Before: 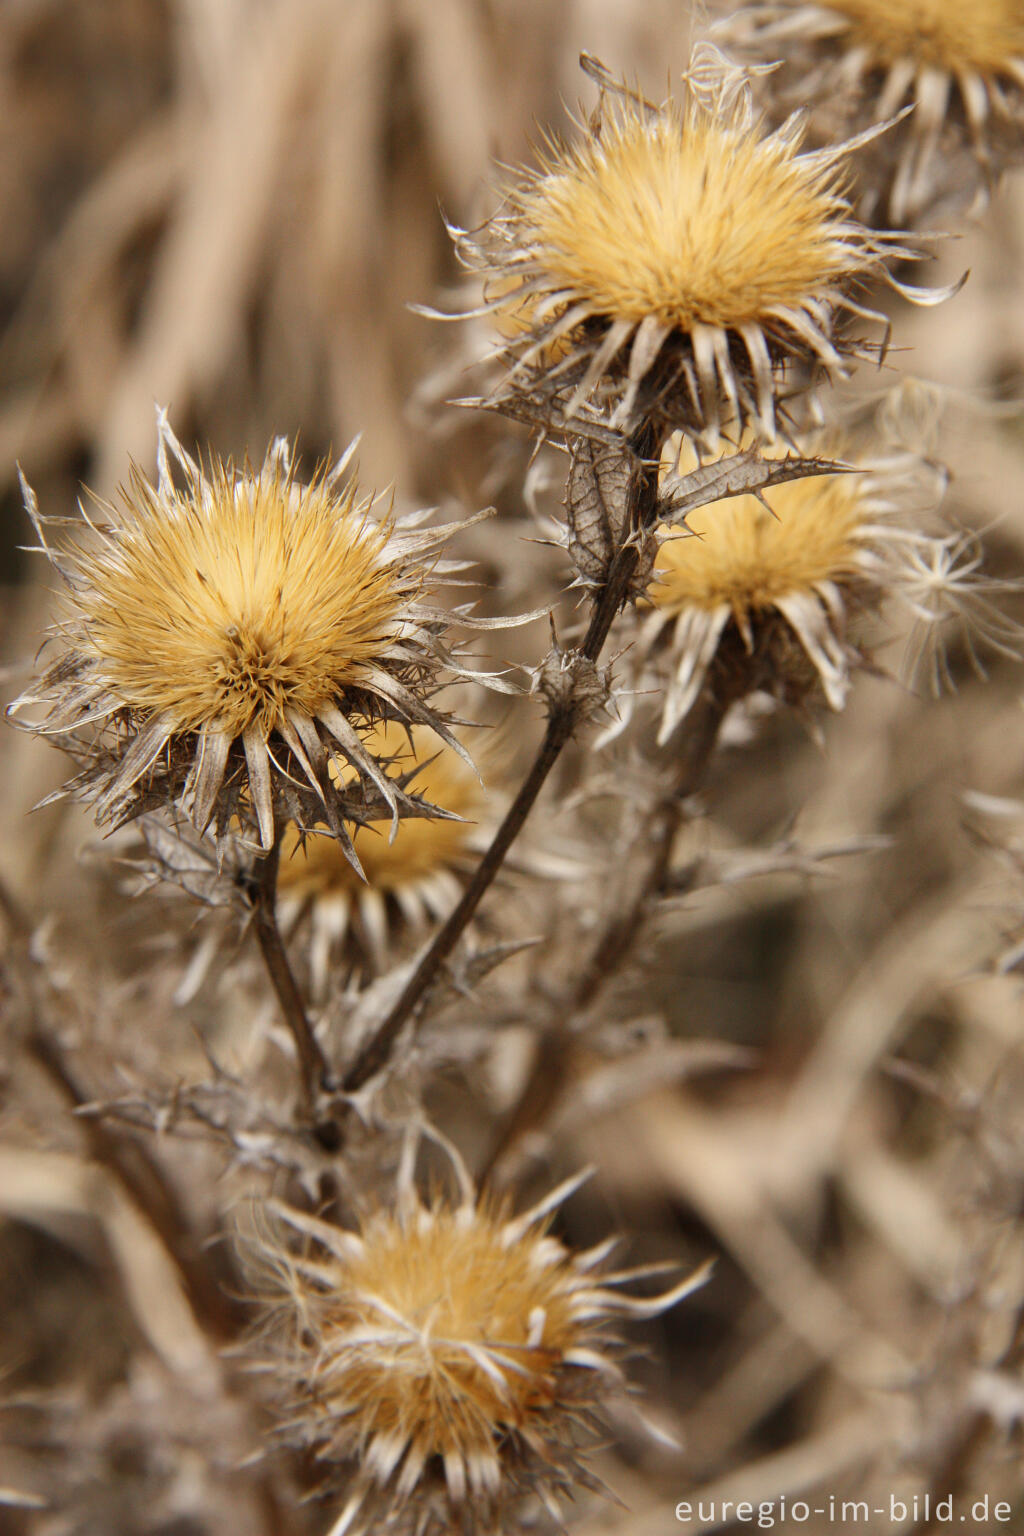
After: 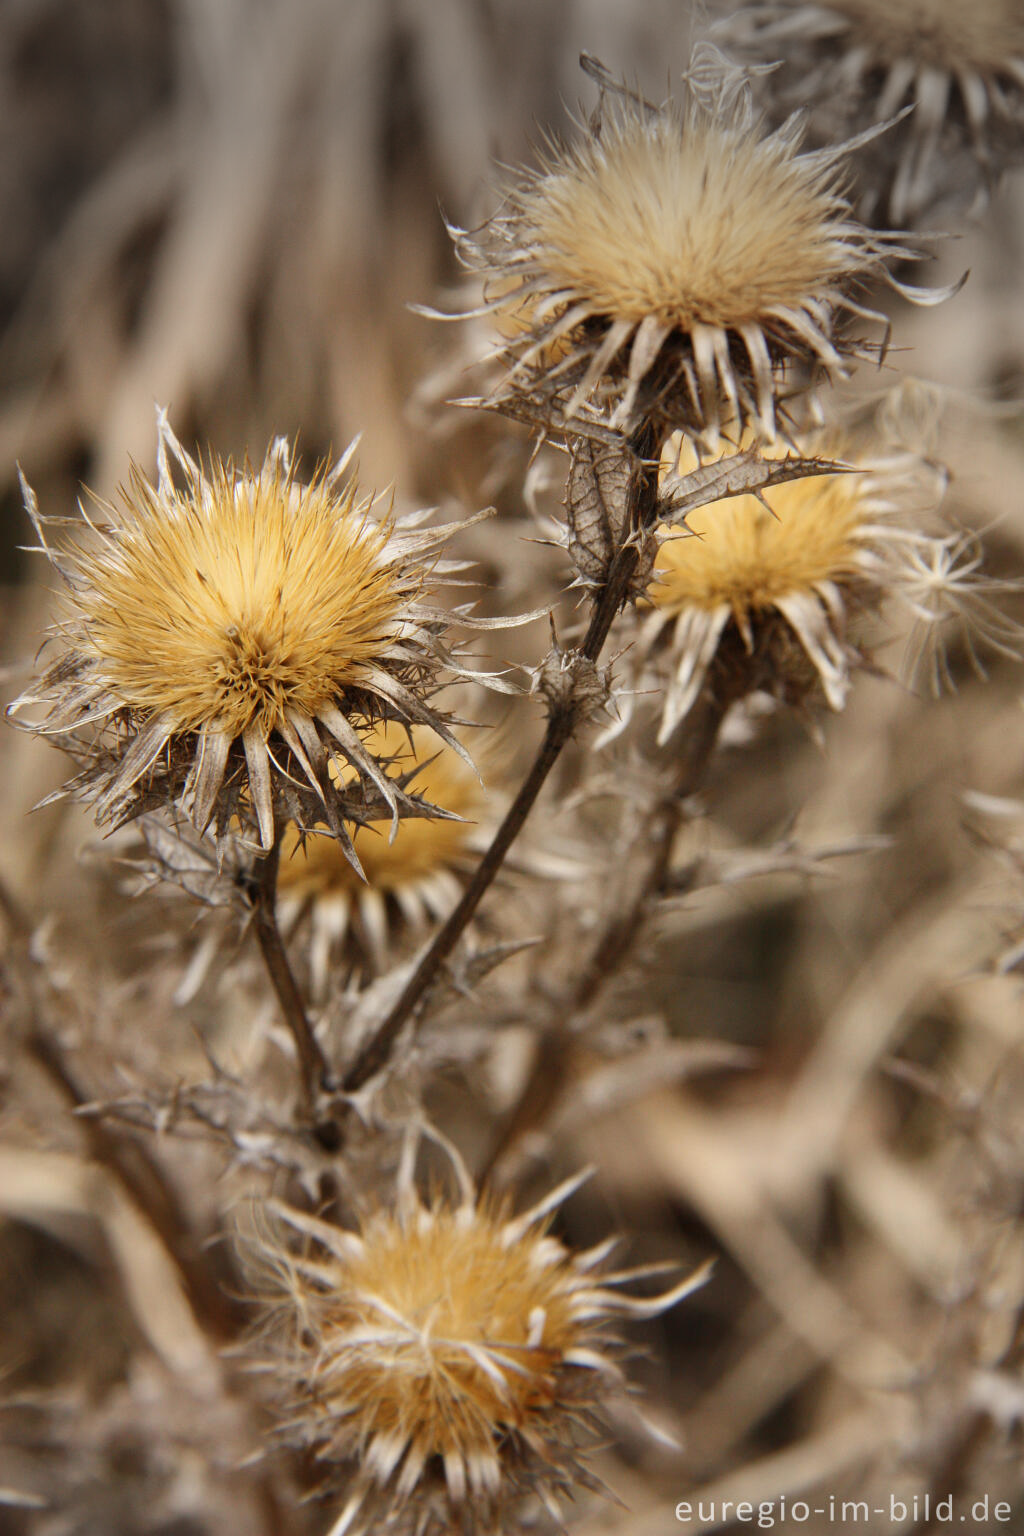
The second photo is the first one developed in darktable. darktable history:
vignetting: fall-off start 89.03%, fall-off radius 43.7%, center (-0.03, 0.243), width/height ratio 1.164, unbound false
